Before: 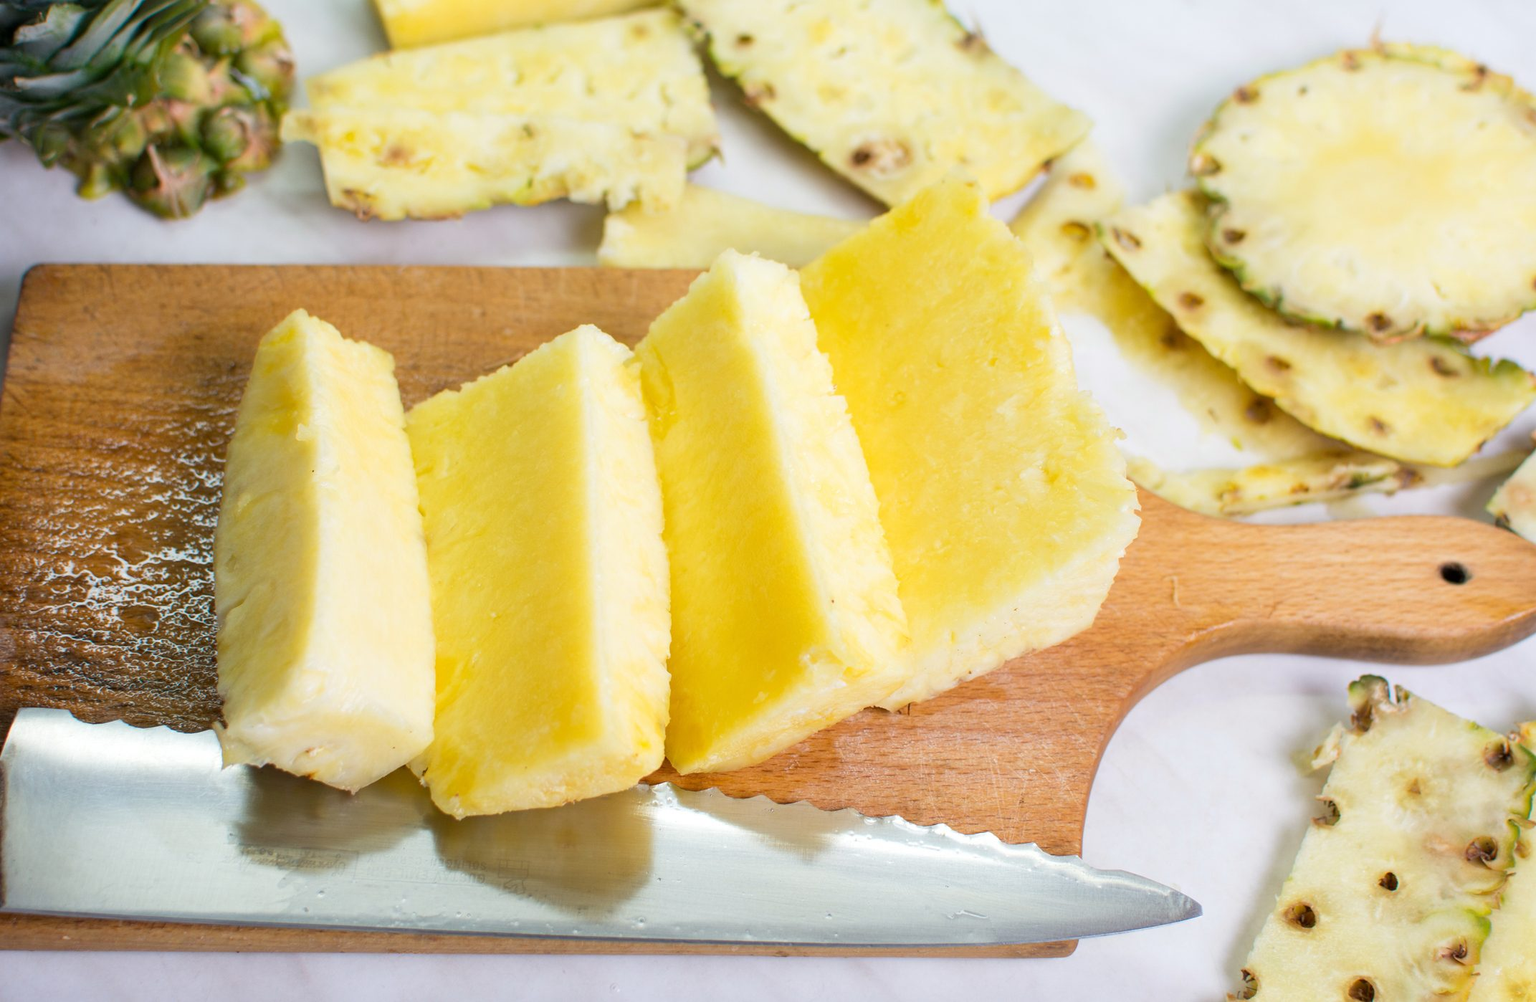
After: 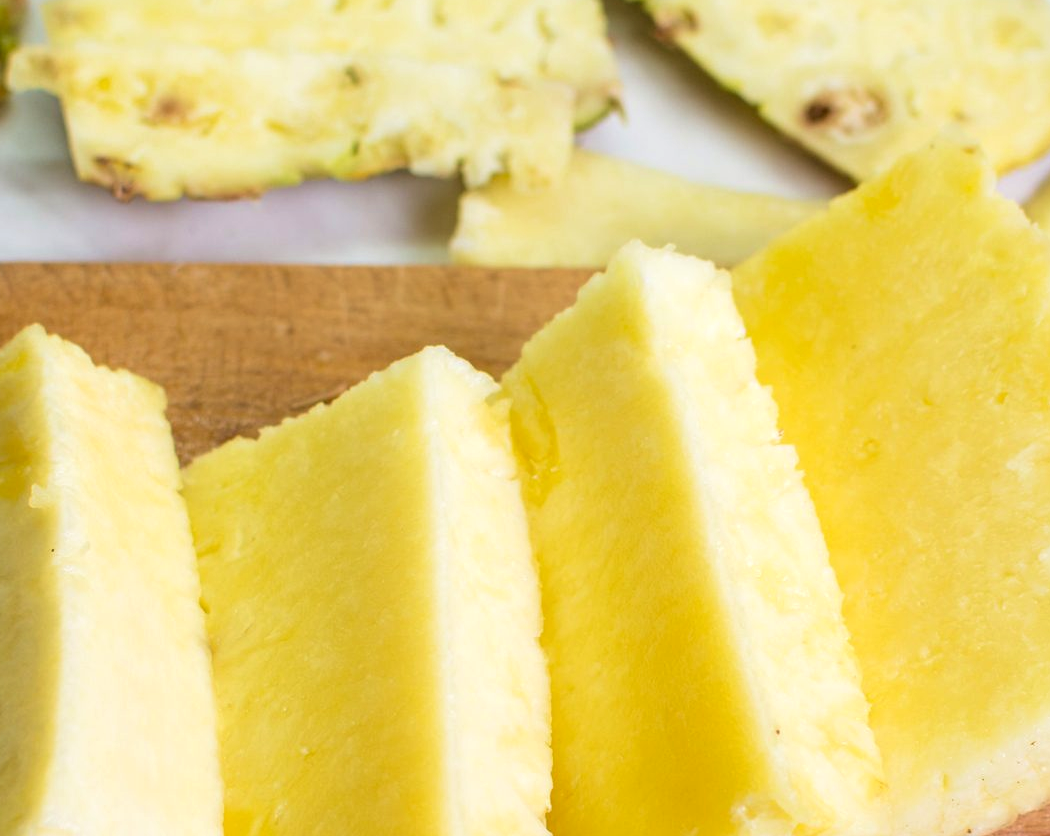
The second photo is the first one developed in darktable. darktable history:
velvia: on, module defaults
crop: left 17.951%, top 7.662%, right 33.032%, bottom 32.528%
local contrast: on, module defaults
